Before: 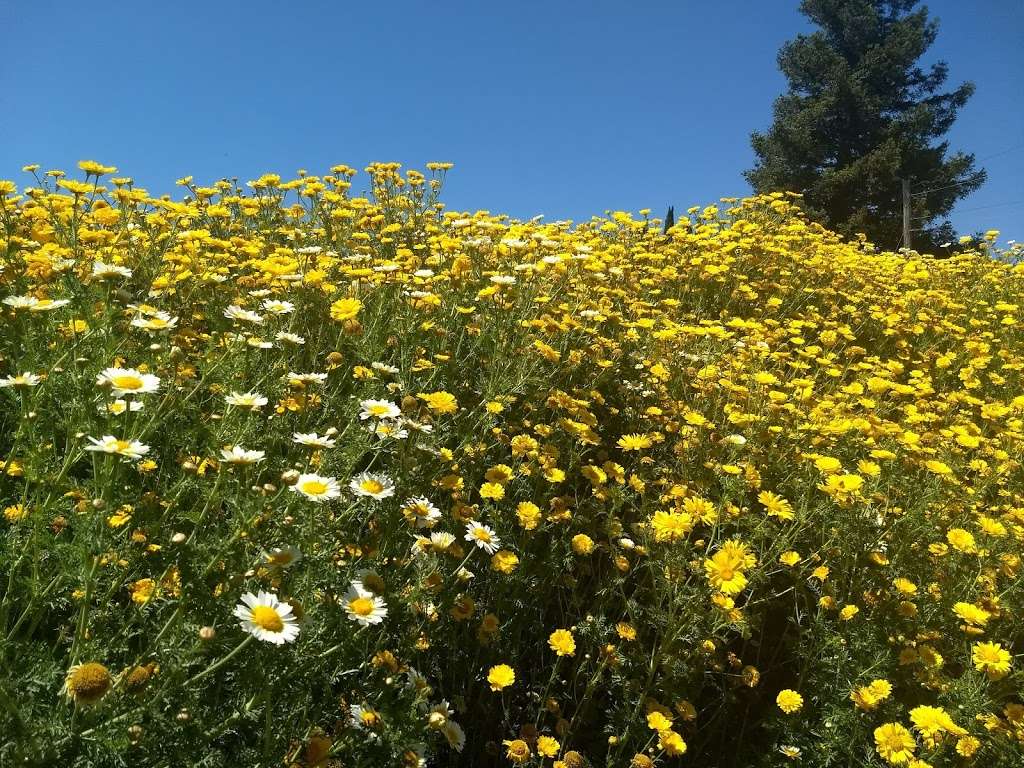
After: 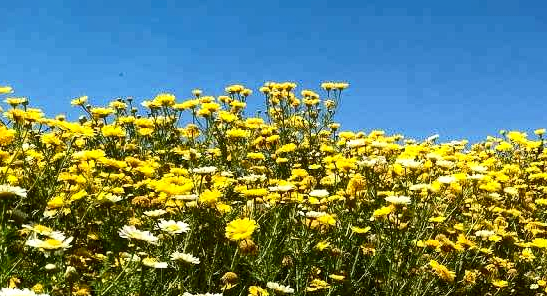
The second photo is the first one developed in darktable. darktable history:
contrast brightness saturation: contrast 0.332, brightness -0.078, saturation 0.168
shadows and highlights: radius 107.28, shadows 44.12, highlights -67.75, low approximation 0.01, soften with gaussian
local contrast: highlights 93%, shadows 85%, detail 160%, midtone range 0.2
crop: left 10.319%, top 10.487%, right 36.212%, bottom 50.963%
